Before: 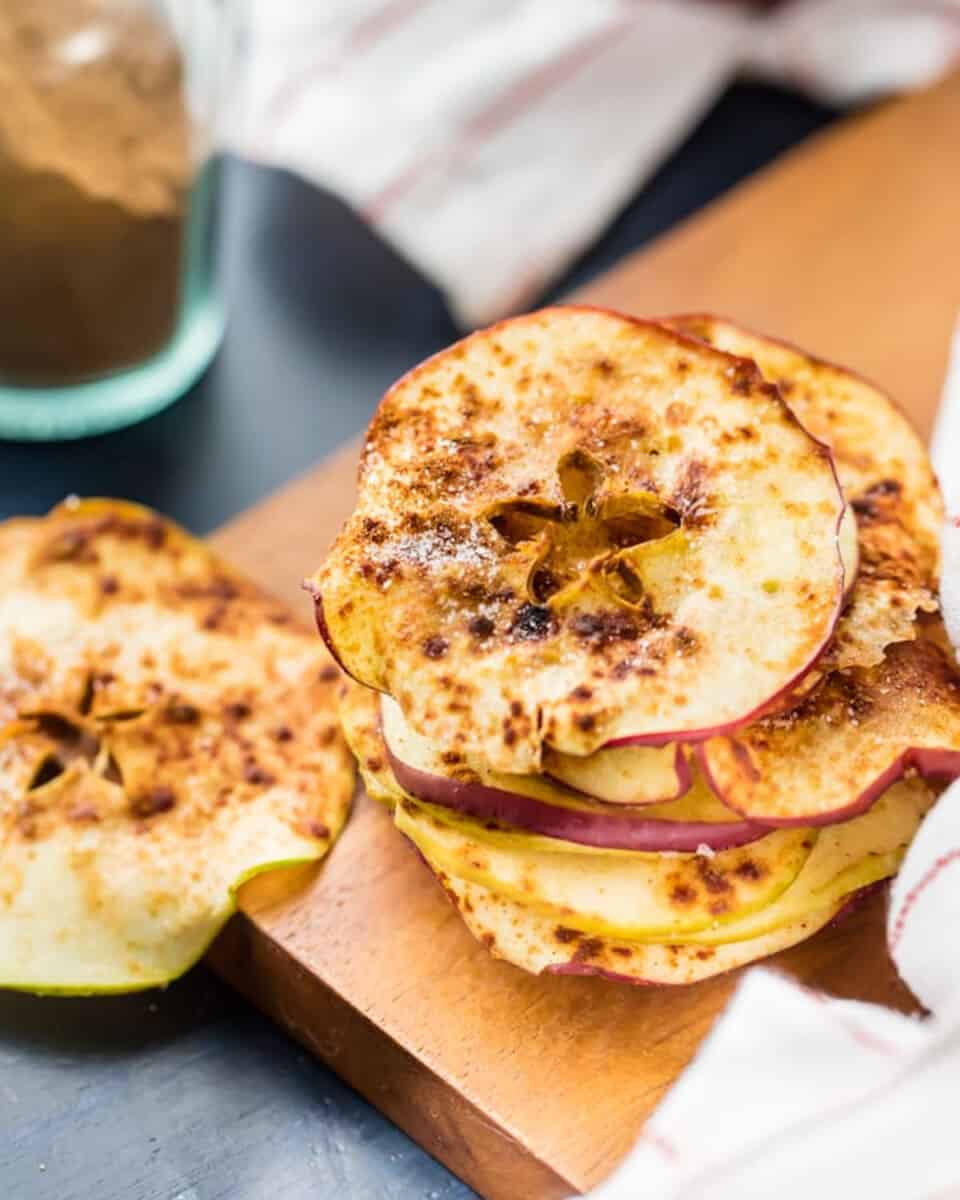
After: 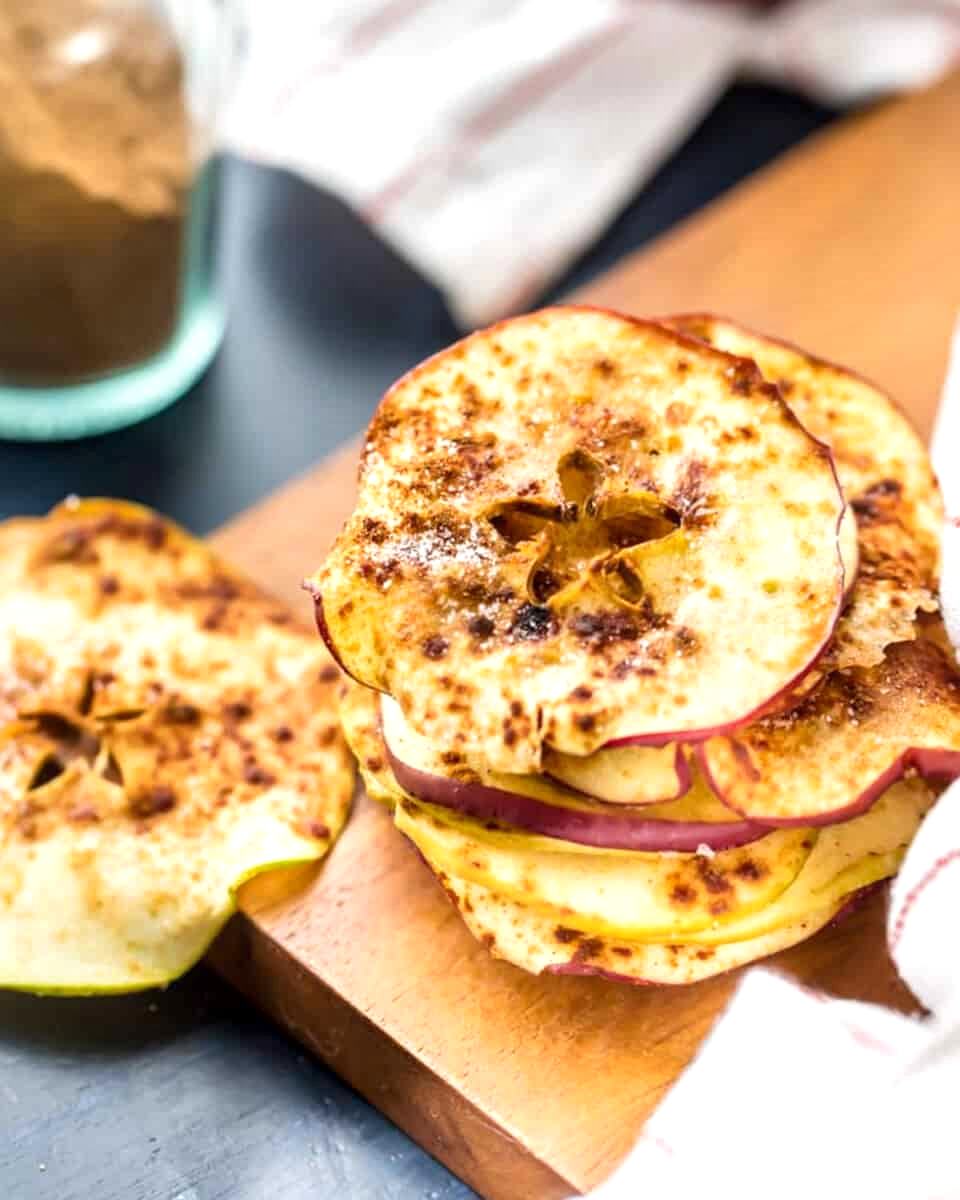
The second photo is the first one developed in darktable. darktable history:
exposure: exposure 0.296 EV, compensate highlight preservation false
local contrast: mode bilateral grid, contrast 21, coarseness 50, detail 132%, midtone range 0.2
